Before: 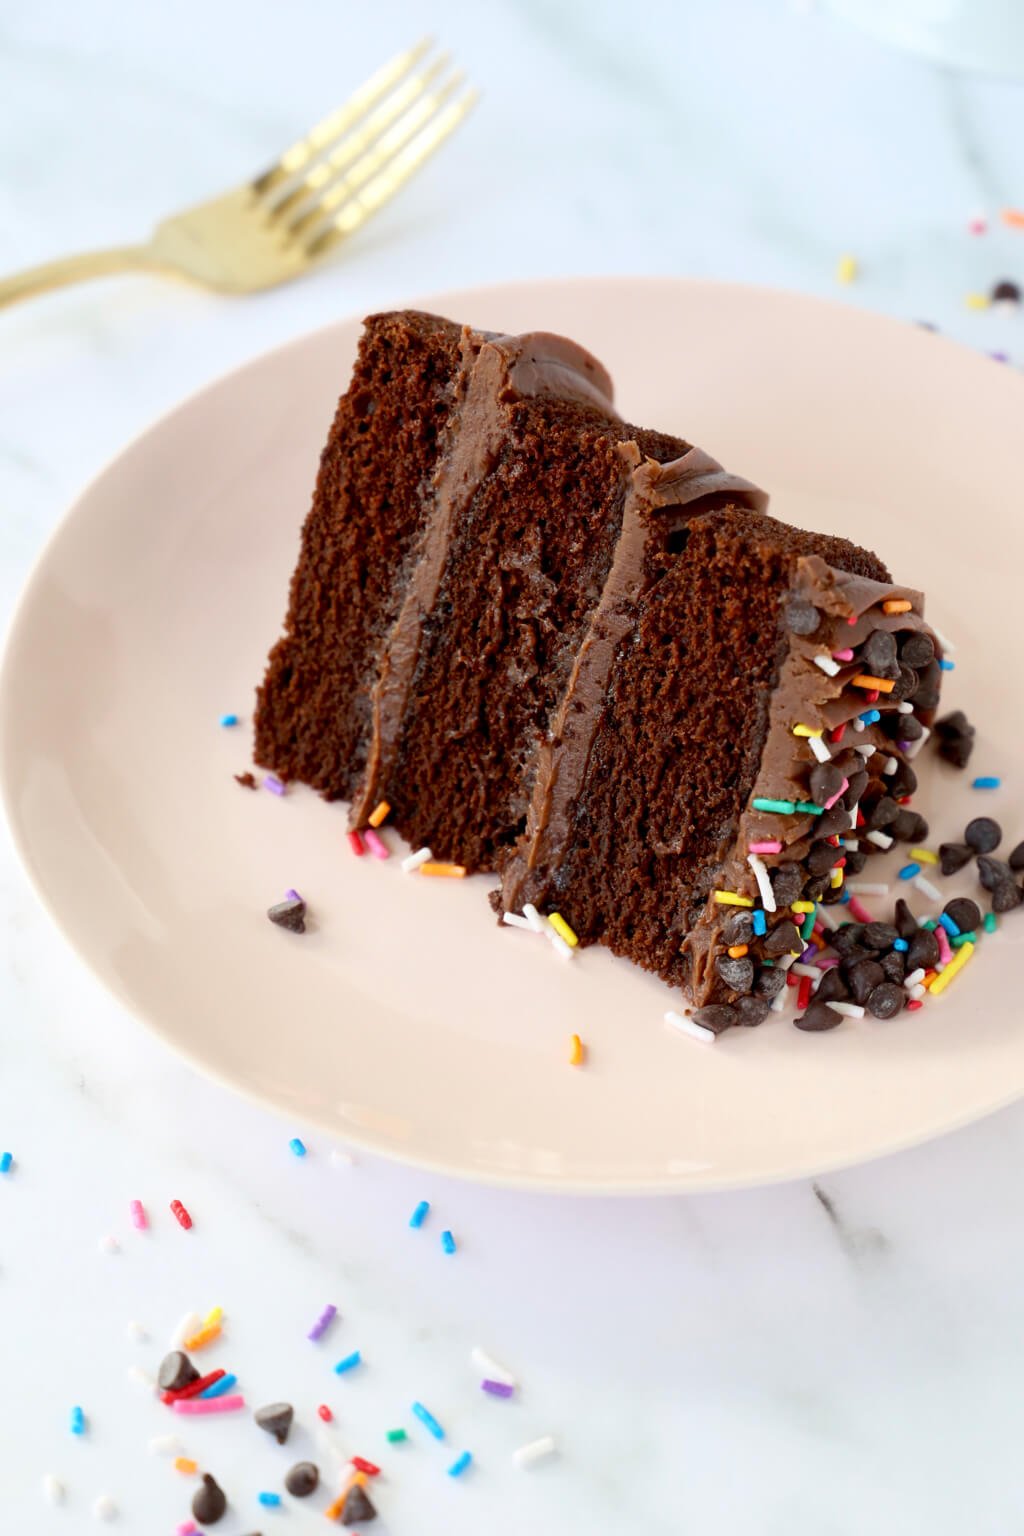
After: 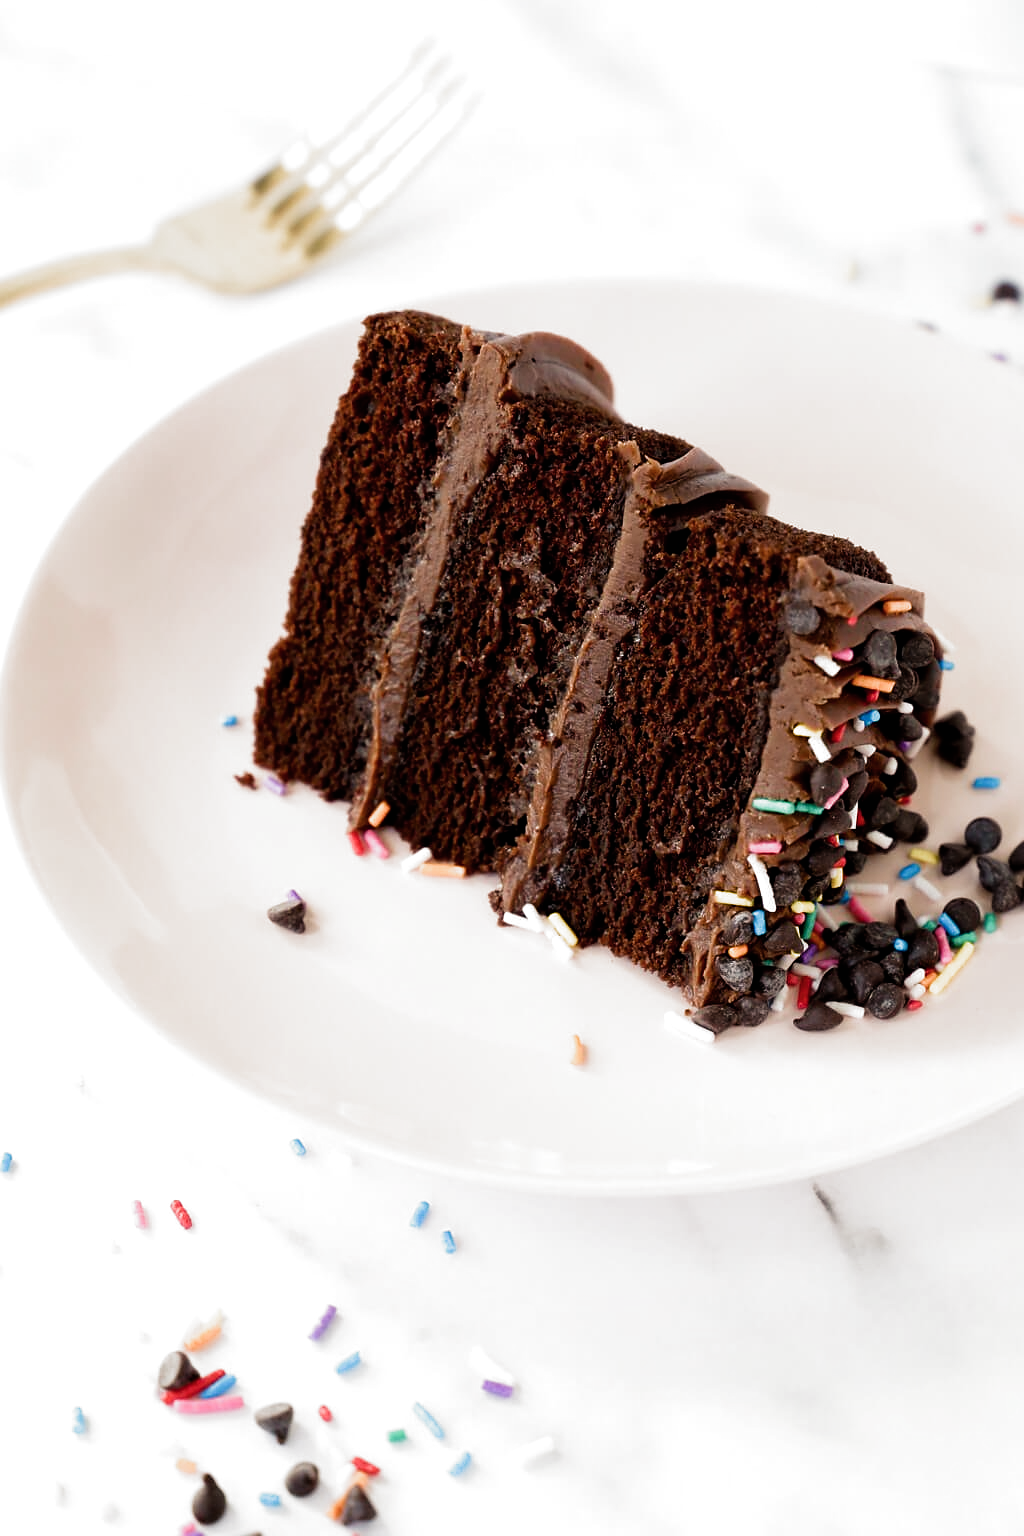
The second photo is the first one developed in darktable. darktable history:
filmic rgb: black relative exposure -8.2 EV, white relative exposure 2.2 EV, threshold 3 EV, hardness 7.11, latitude 75%, contrast 1.325, highlights saturation mix -2%, shadows ↔ highlights balance 30%, preserve chrominance RGB euclidean norm, color science v5 (2021), contrast in shadows safe, contrast in highlights safe, enable highlight reconstruction true
sharpen: radius 1
color balance rgb: shadows lift › chroma 2%, shadows lift › hue 250°, power › hue 326.4°, highlights gain › chroma 2%, highlights gain › hue 64.8°, global offset › luminance 0.5%, global offset › hue 58.8°, perceptual saturation grading › highlights -25%, perceptual saturation grading › shadows 30%, global vibrance 15%
